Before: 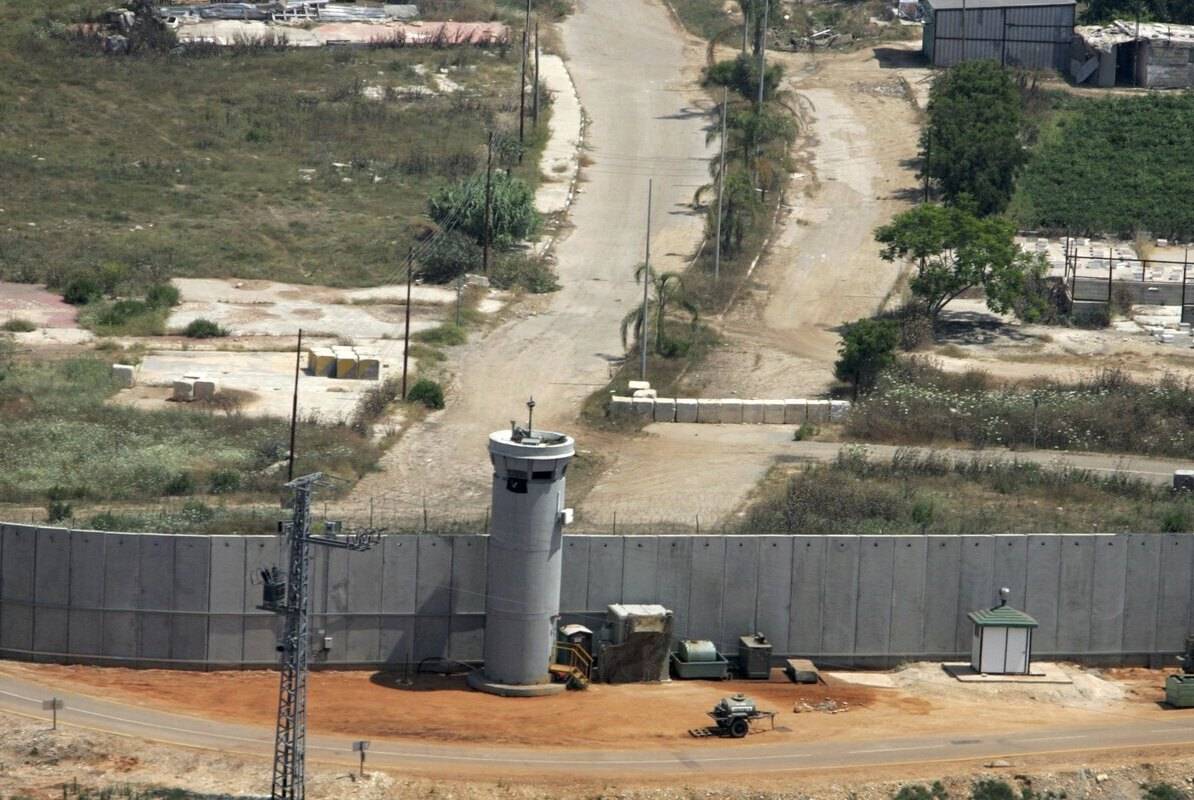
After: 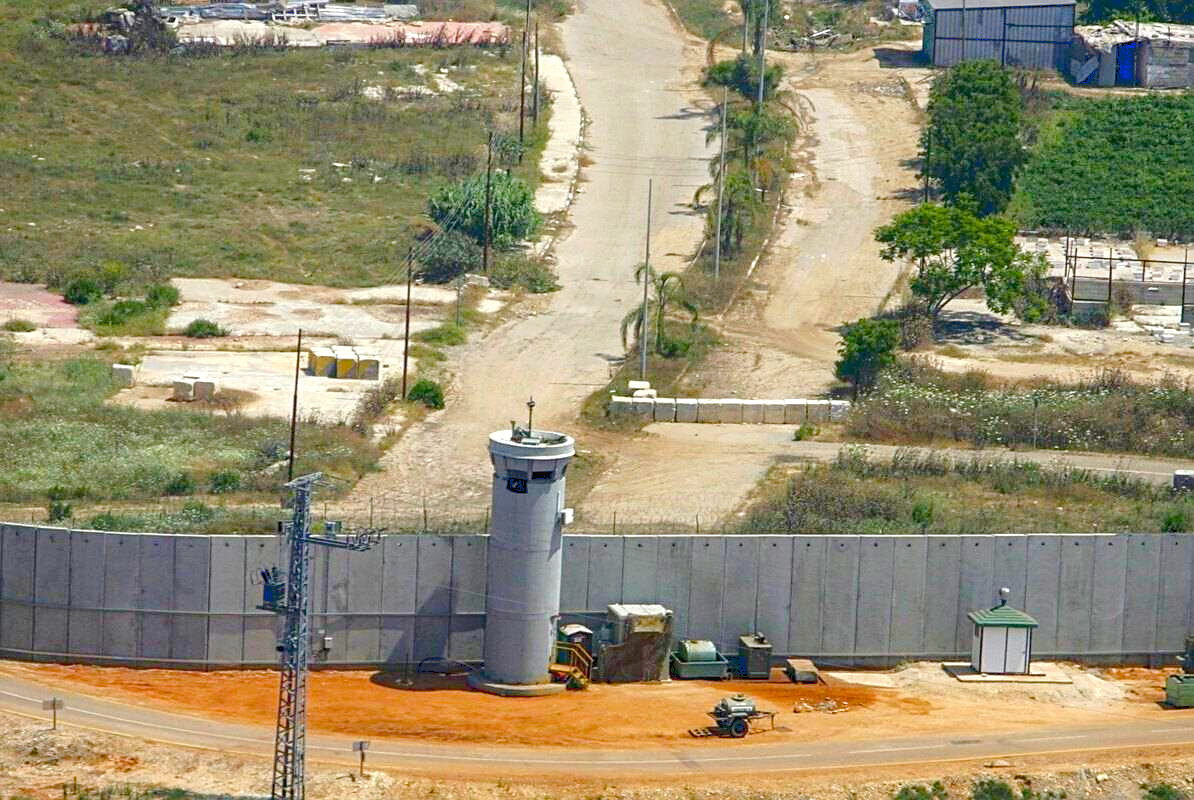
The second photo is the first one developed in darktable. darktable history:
color balance rgb: perceptual saturation grading › global saturation 20%, perceptual saturation grading › highlights -25.011%, perceptual saturation grading › shadows 50.543%, perceptual brilliance grading › global brilliance 4.242%, global vibrance 34.796%
sharpen: on, module defaults
local contrast: detail 109%
tone curve: curves: ch0 [(0, 0) (0.003, 0.128) (0.011, 0.133) (0.025, 0.133) (0.044, 0.141) (0.069, 0.152) (0.1, 0.169) (0.136, 0.201) (0.177, 0.239) (0.224, 0.294) (0.277, 0.358) (0.335, 0.428) (0.399, 0.488) (0.468, 0.55) (0.543, 0.611) (0.623, 0.678) (0.709, 0.755) (0.801, 0.843) (0.898, 0.91) (1, 1)], color space Lab, linked channels, preserve colors none
